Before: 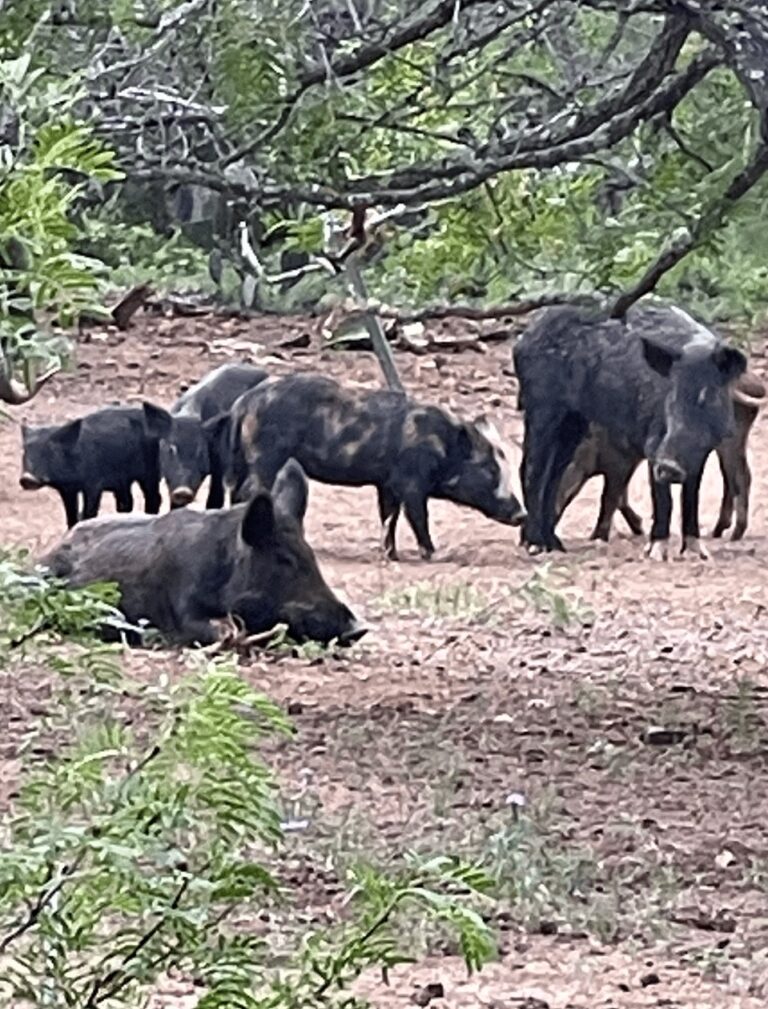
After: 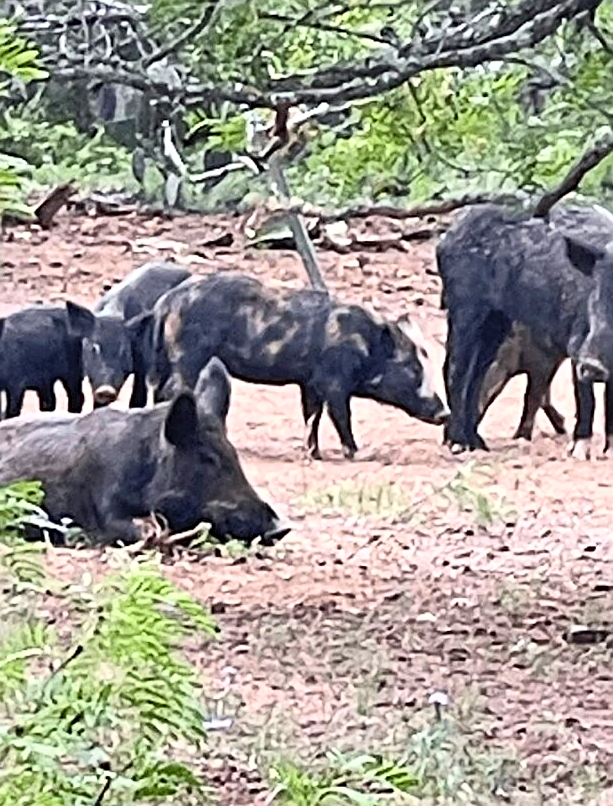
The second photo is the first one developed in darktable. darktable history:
crop and rotate: left 10.071%, top 10.071%, right 10.02%, bottom 10.02%
contrast brightness saturation: contrast 0.24, brightness 0.26, saturation 0.39
sharpen: on, module defaults
